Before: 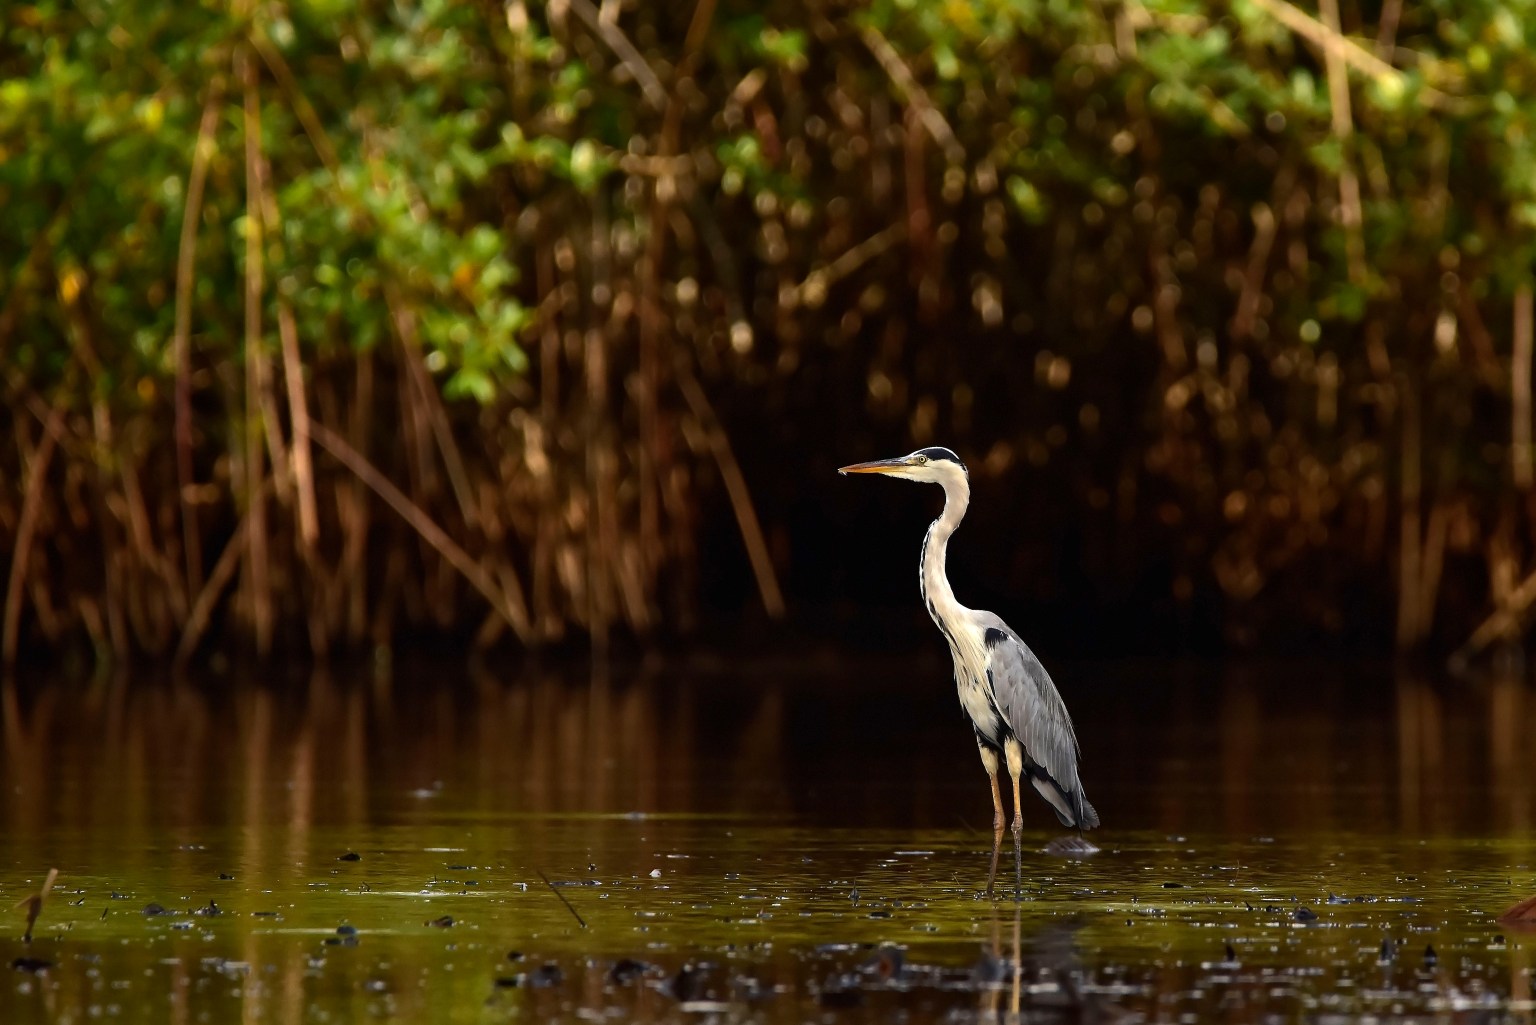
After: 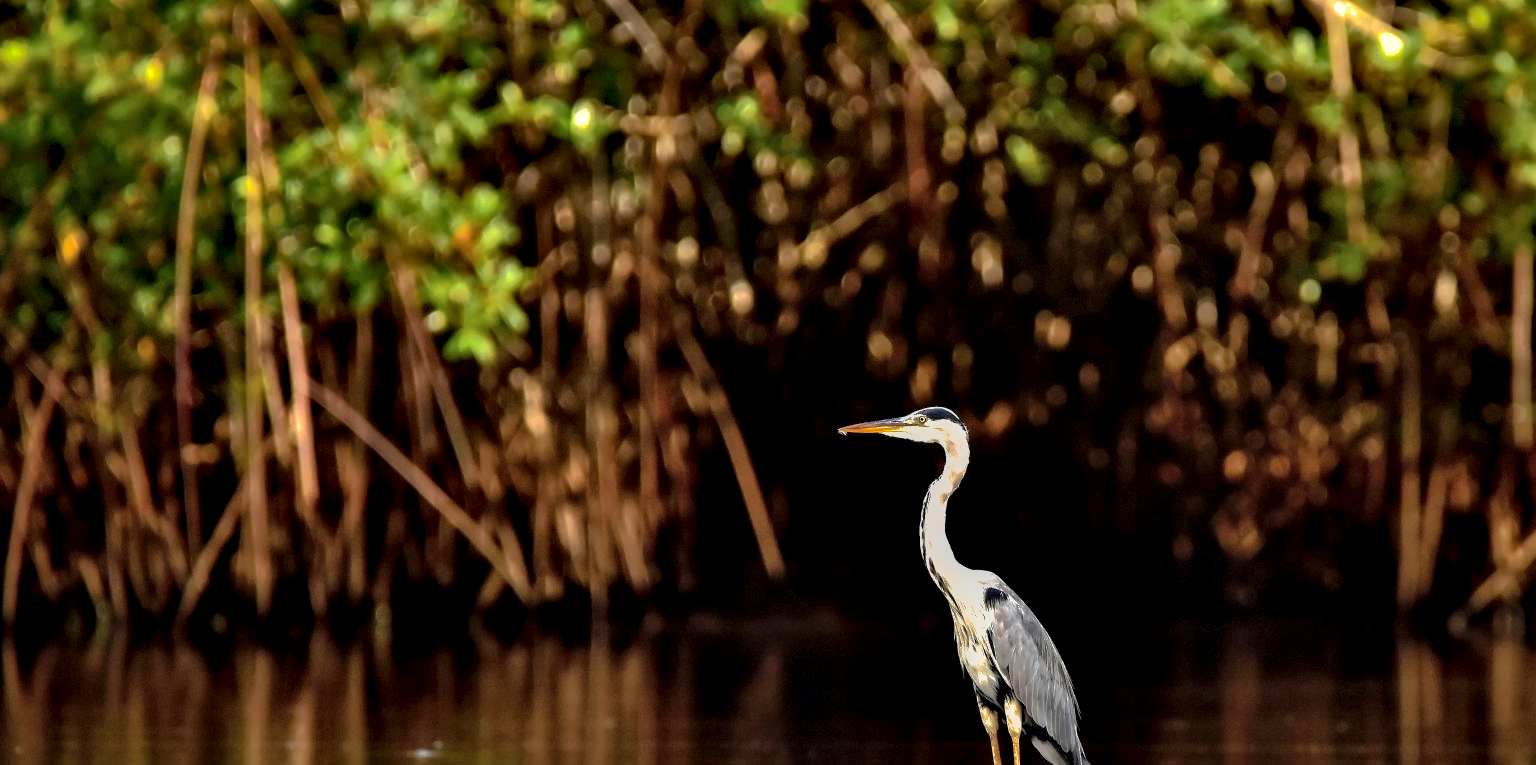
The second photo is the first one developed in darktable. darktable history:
shadows and highlights: shadows 40.05, highlights -59.99
crop: top 3.983%, bottom 21.309%
contrast equalizer: y [[0.6 ×6], [0.55 ×6], [0 ×6], [0 ×6], [0 ×6]]
local contrast: on, module defaults
